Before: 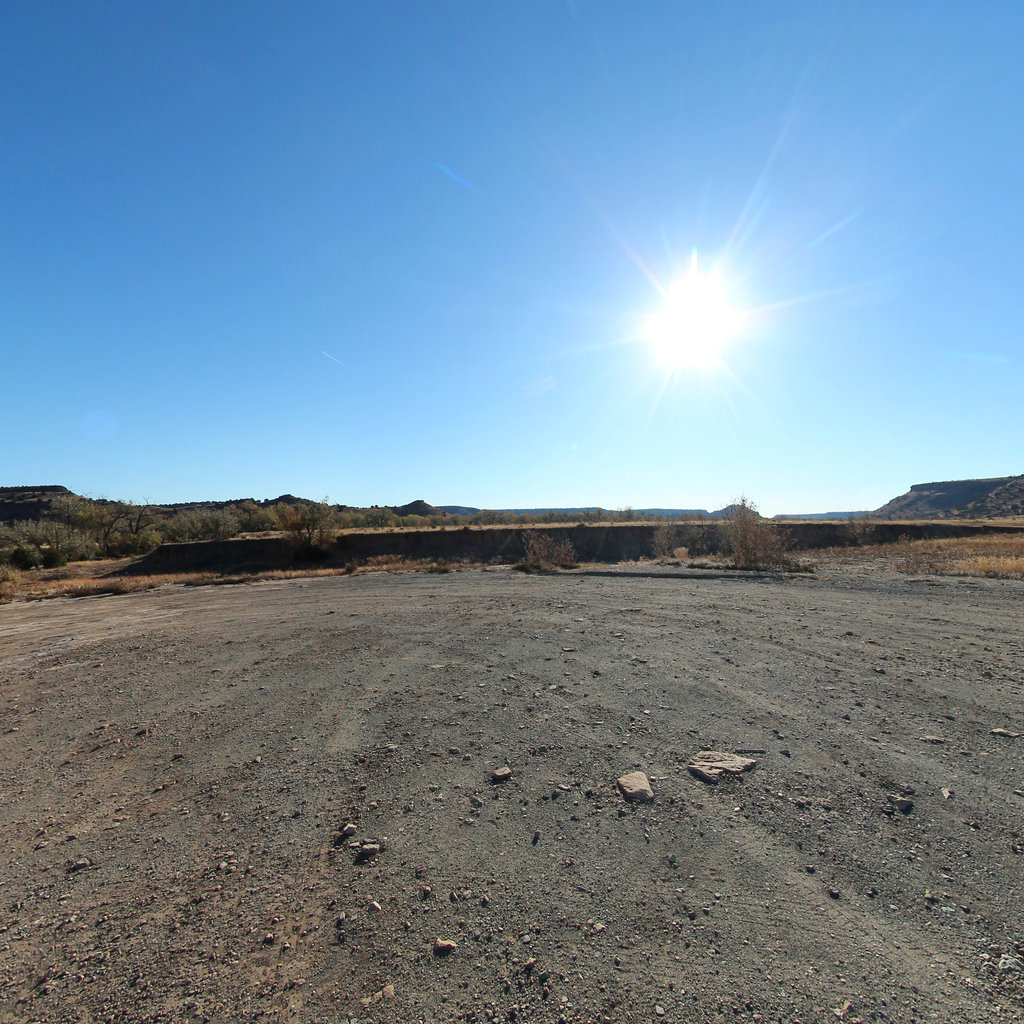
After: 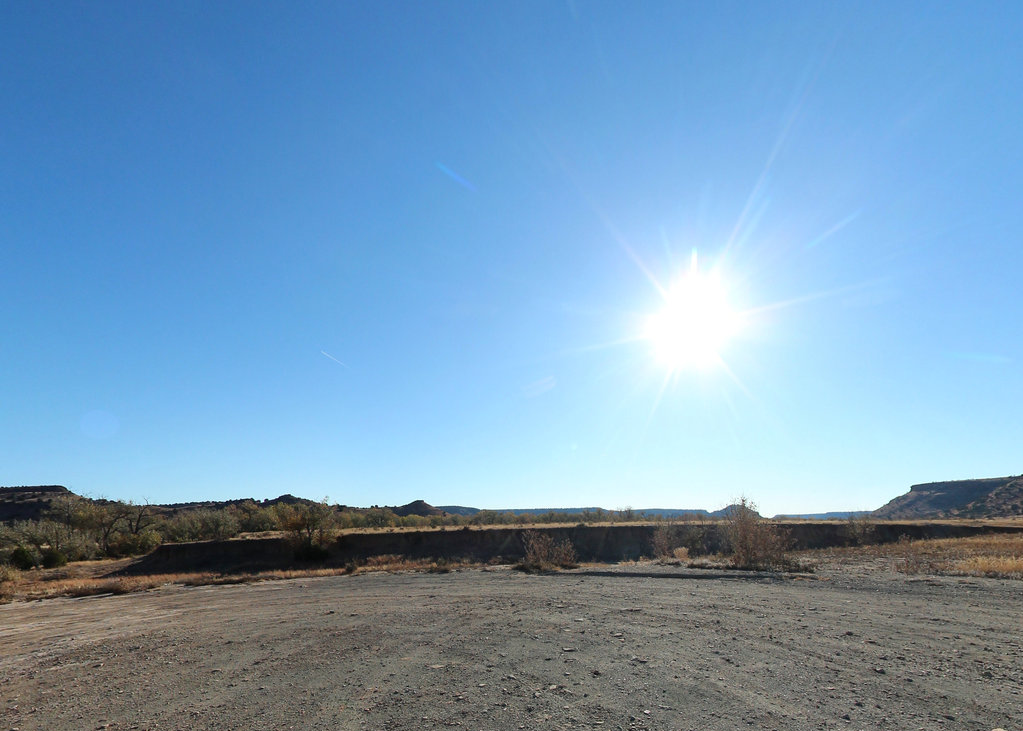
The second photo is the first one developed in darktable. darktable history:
crop: bottom 28.576%
